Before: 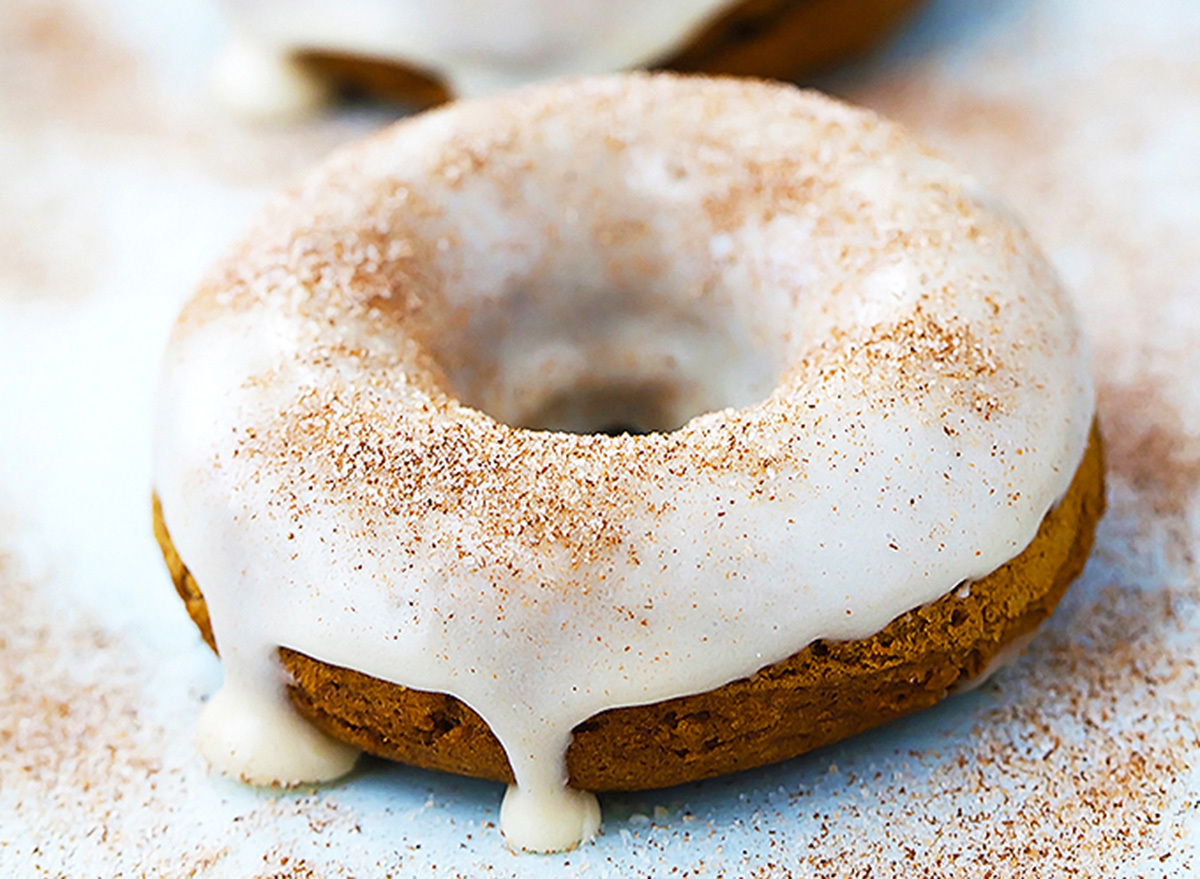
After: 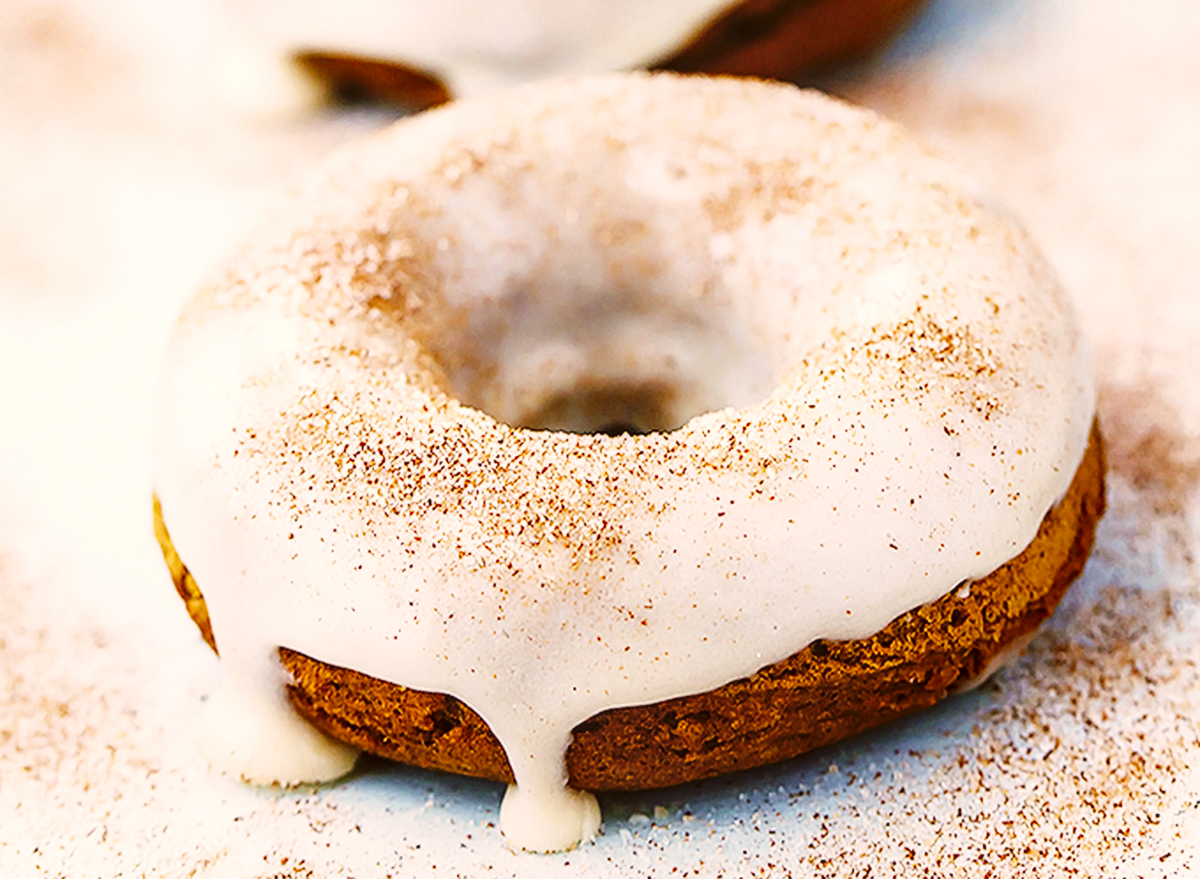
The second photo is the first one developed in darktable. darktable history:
local contrast: on, module defaults
base curve: curves: ch0 [(0, 0) (0.036, 0.025) (0.121, 0.166) (0.206, 0.329) (0.605, 0.79) (1, 1)], preserve colors none
color correction: highlights a* 6.27, highlights b* 8.19, shadows a* 5.94, shadows b* 7.23, saturation 0.9
